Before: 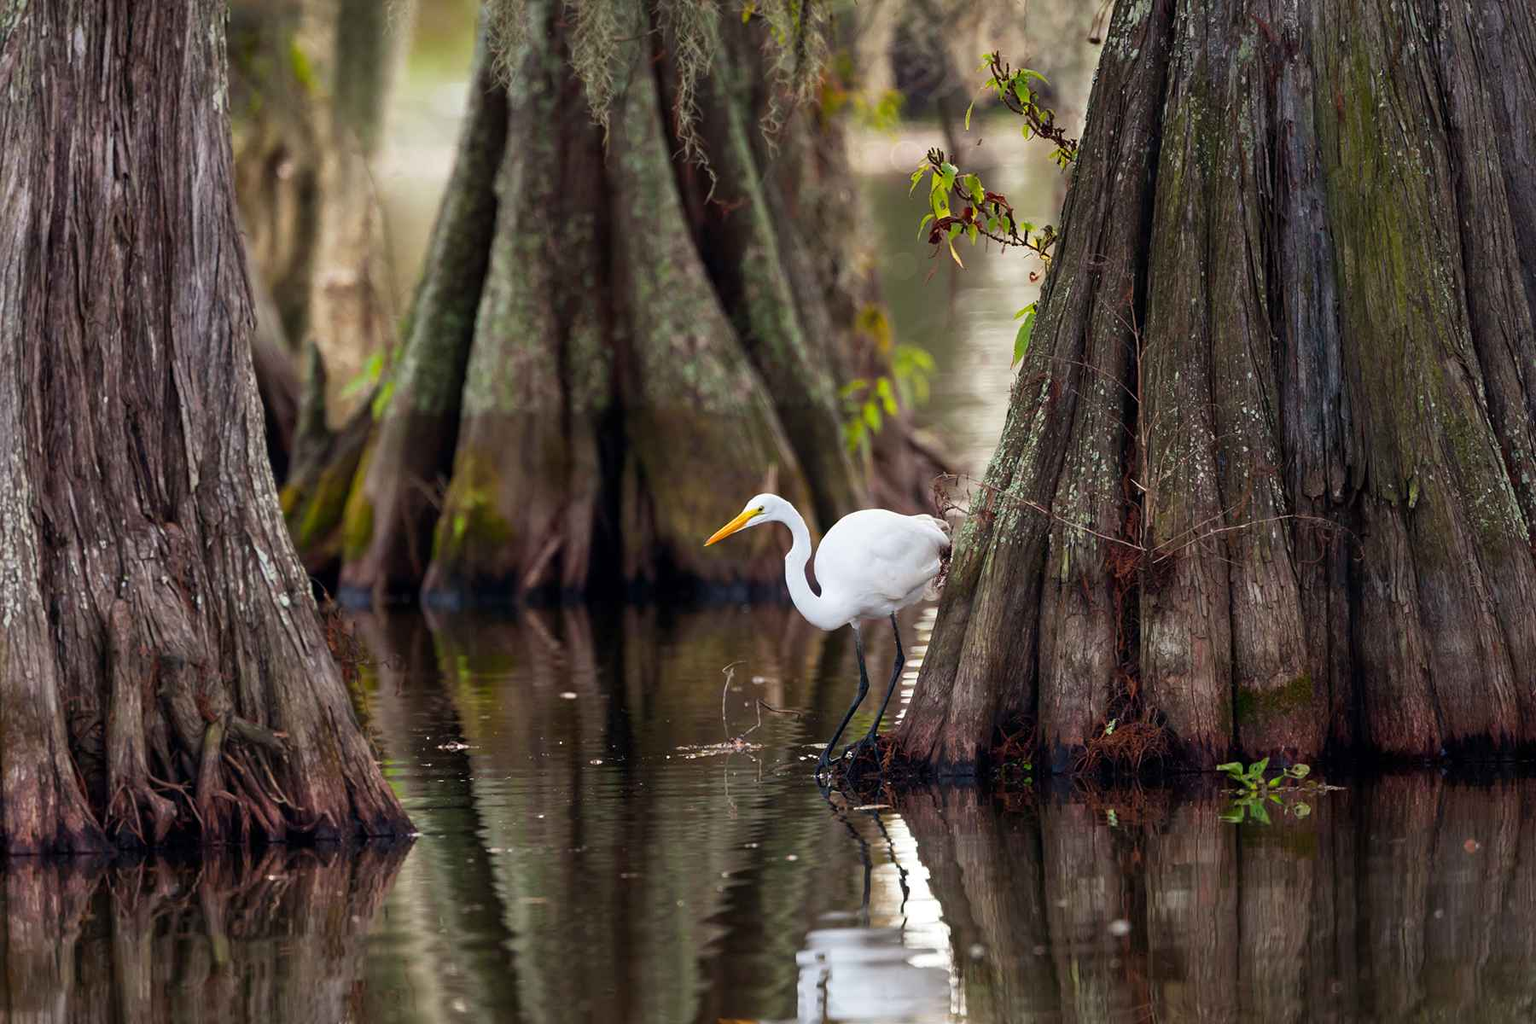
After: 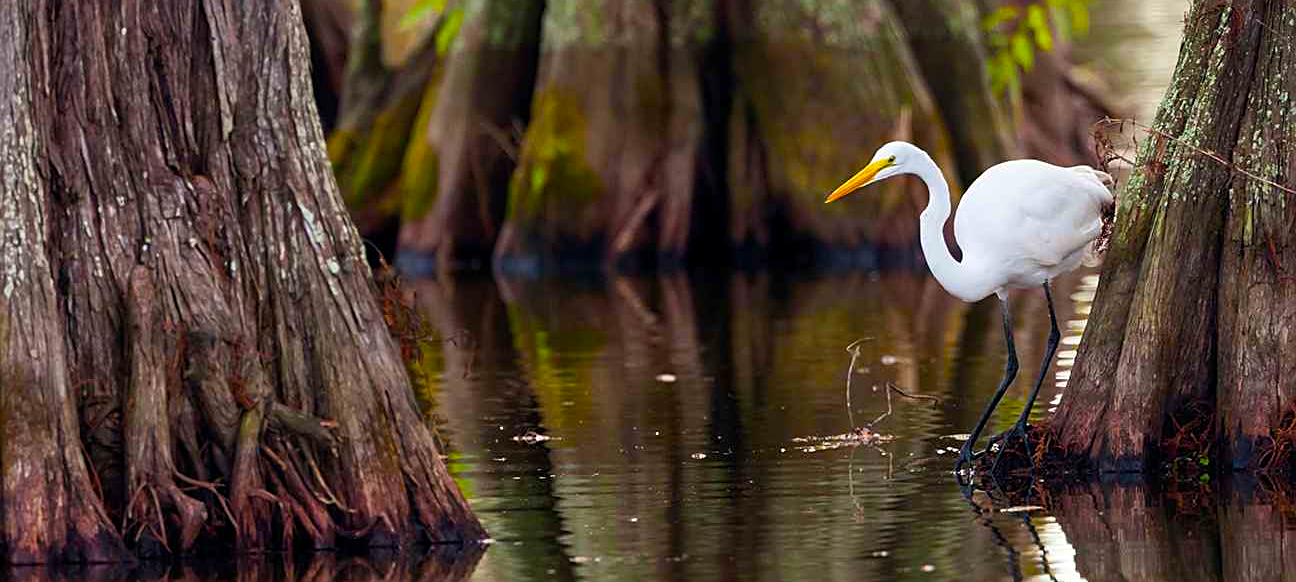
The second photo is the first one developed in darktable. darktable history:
sharpen: on, module defaults
crop: top 36.498%, right 27.964%, bottom 14.995%
color balance rgb: linear chroma grading › global chroma 15%, perceptual saturation grading › global saturation 30%
